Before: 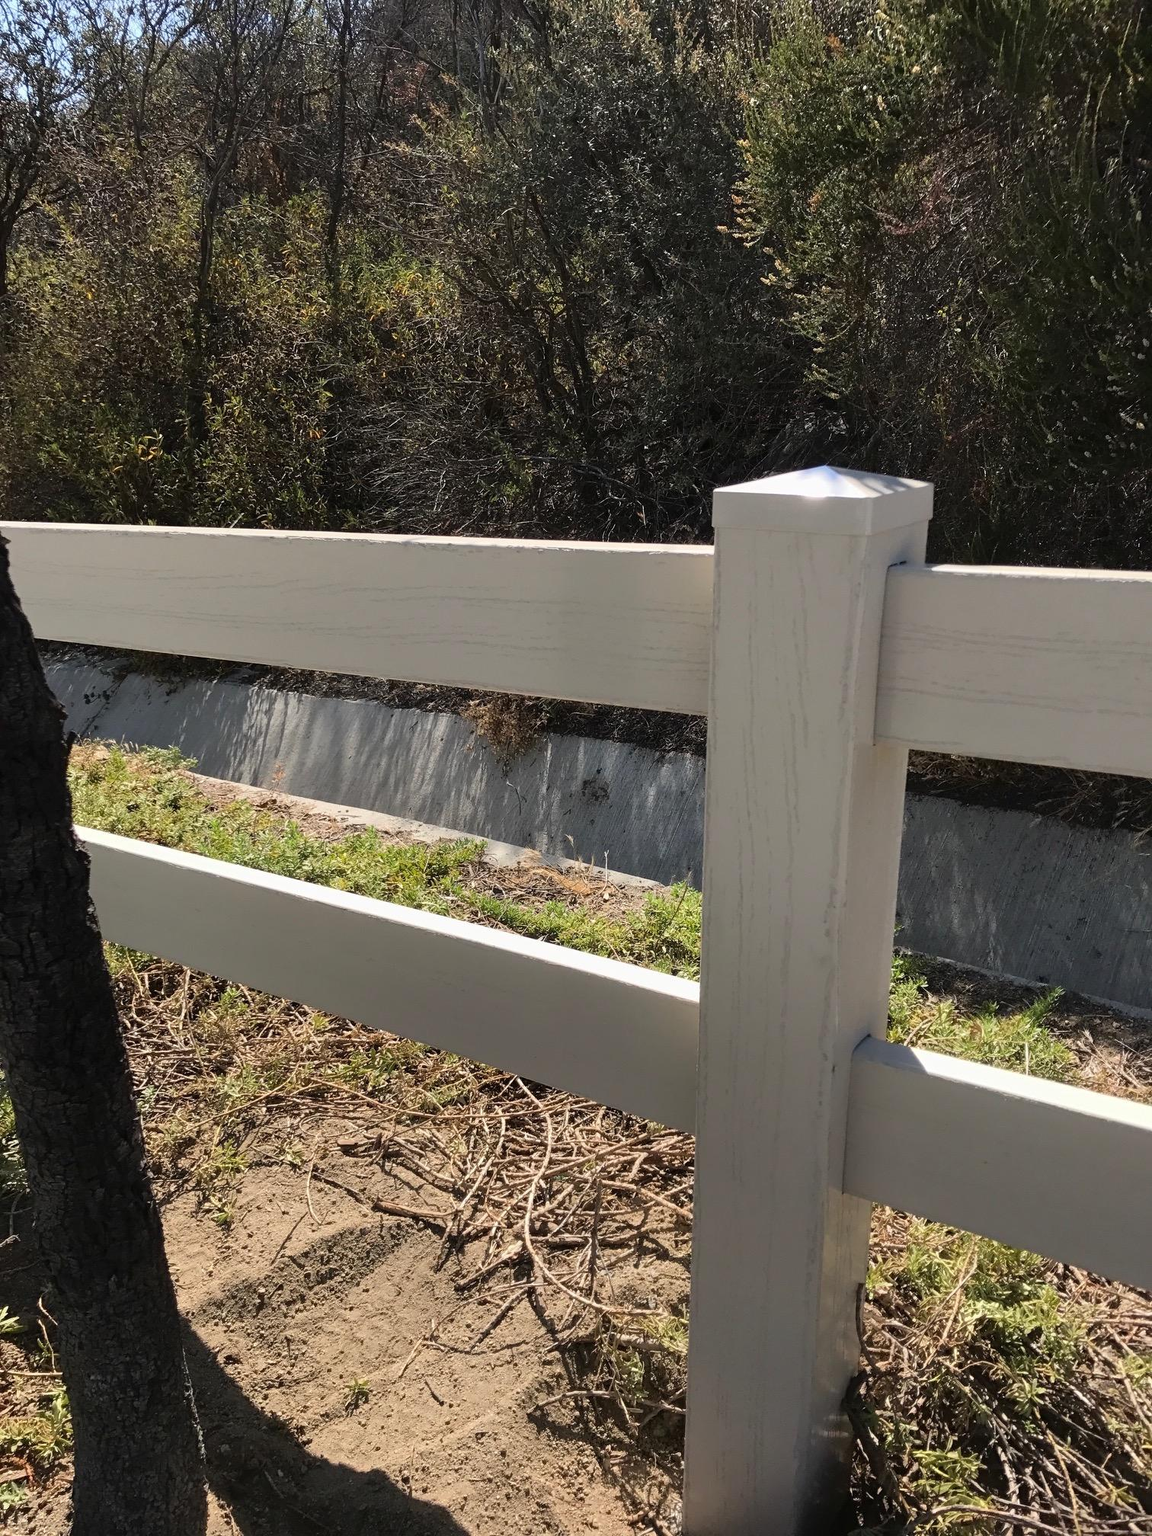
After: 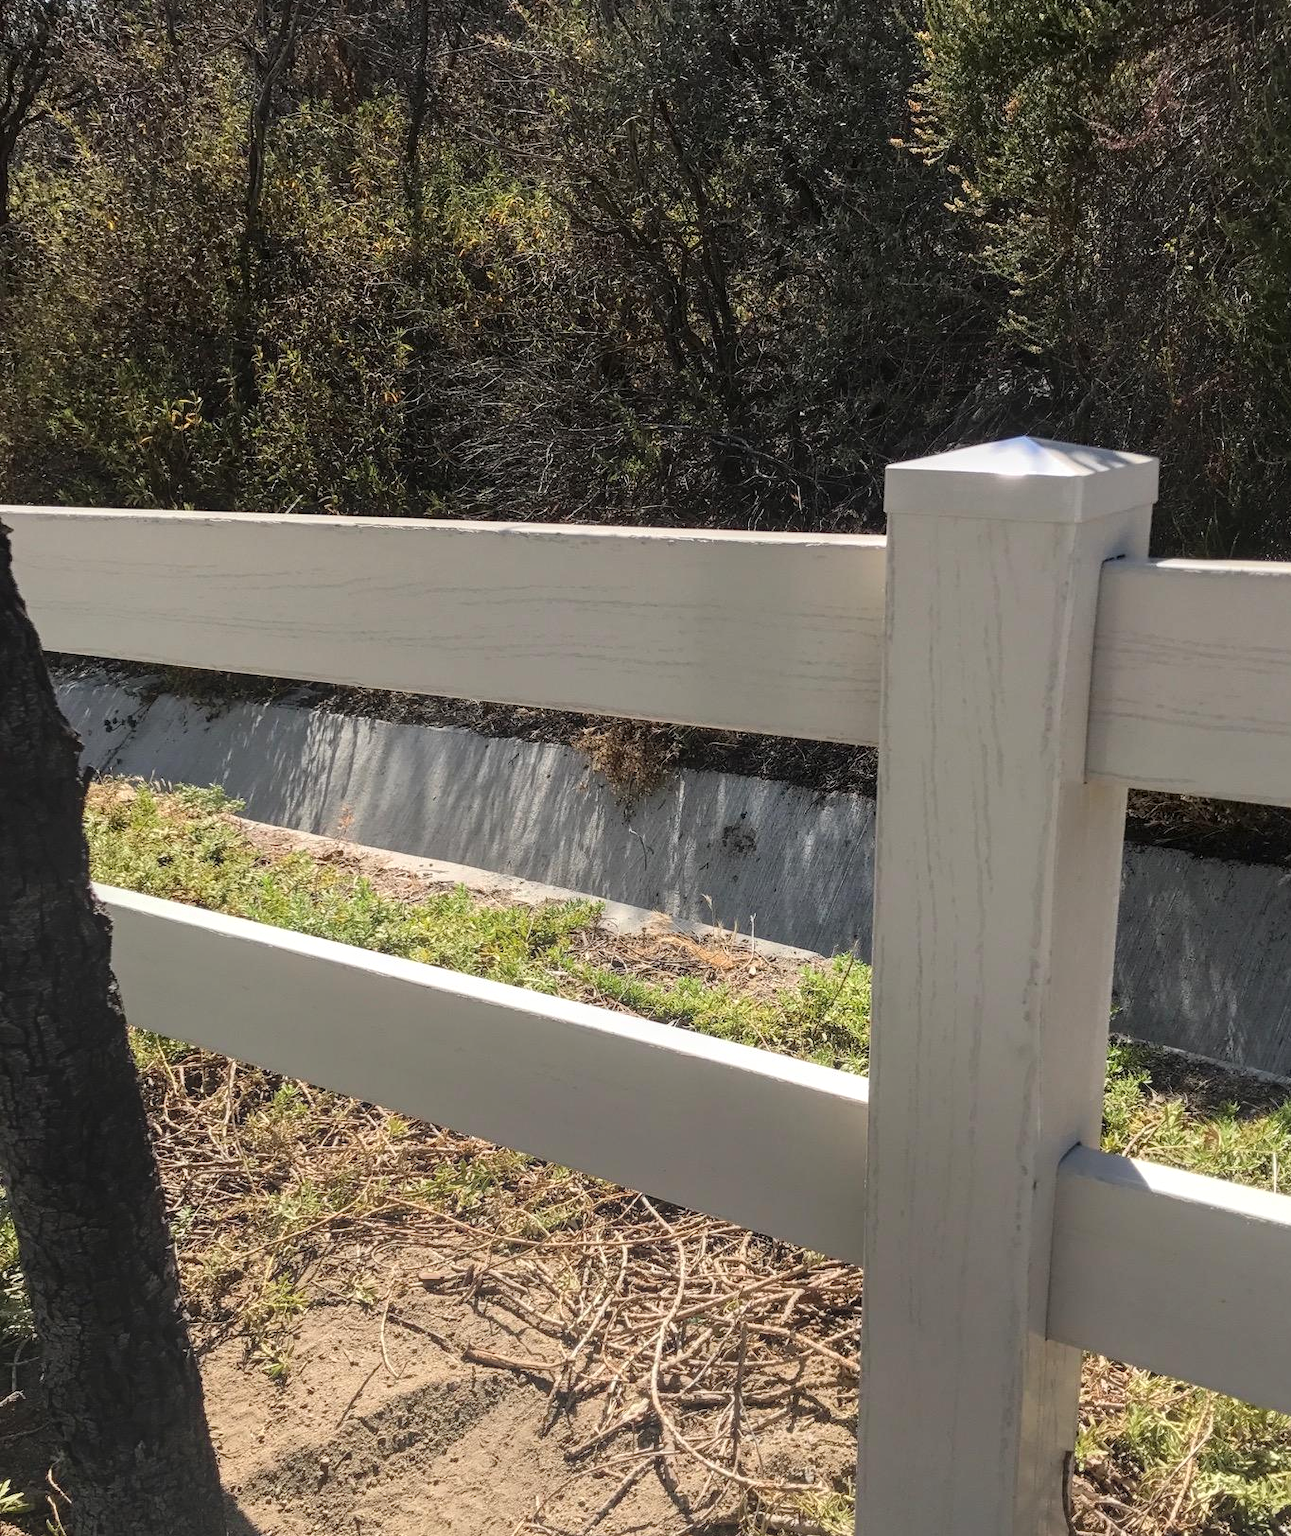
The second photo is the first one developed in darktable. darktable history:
bloom: size 40%
local contrast: on, module defaults
crop: top 7.49%, right 9.717%, bottom 11.943%
